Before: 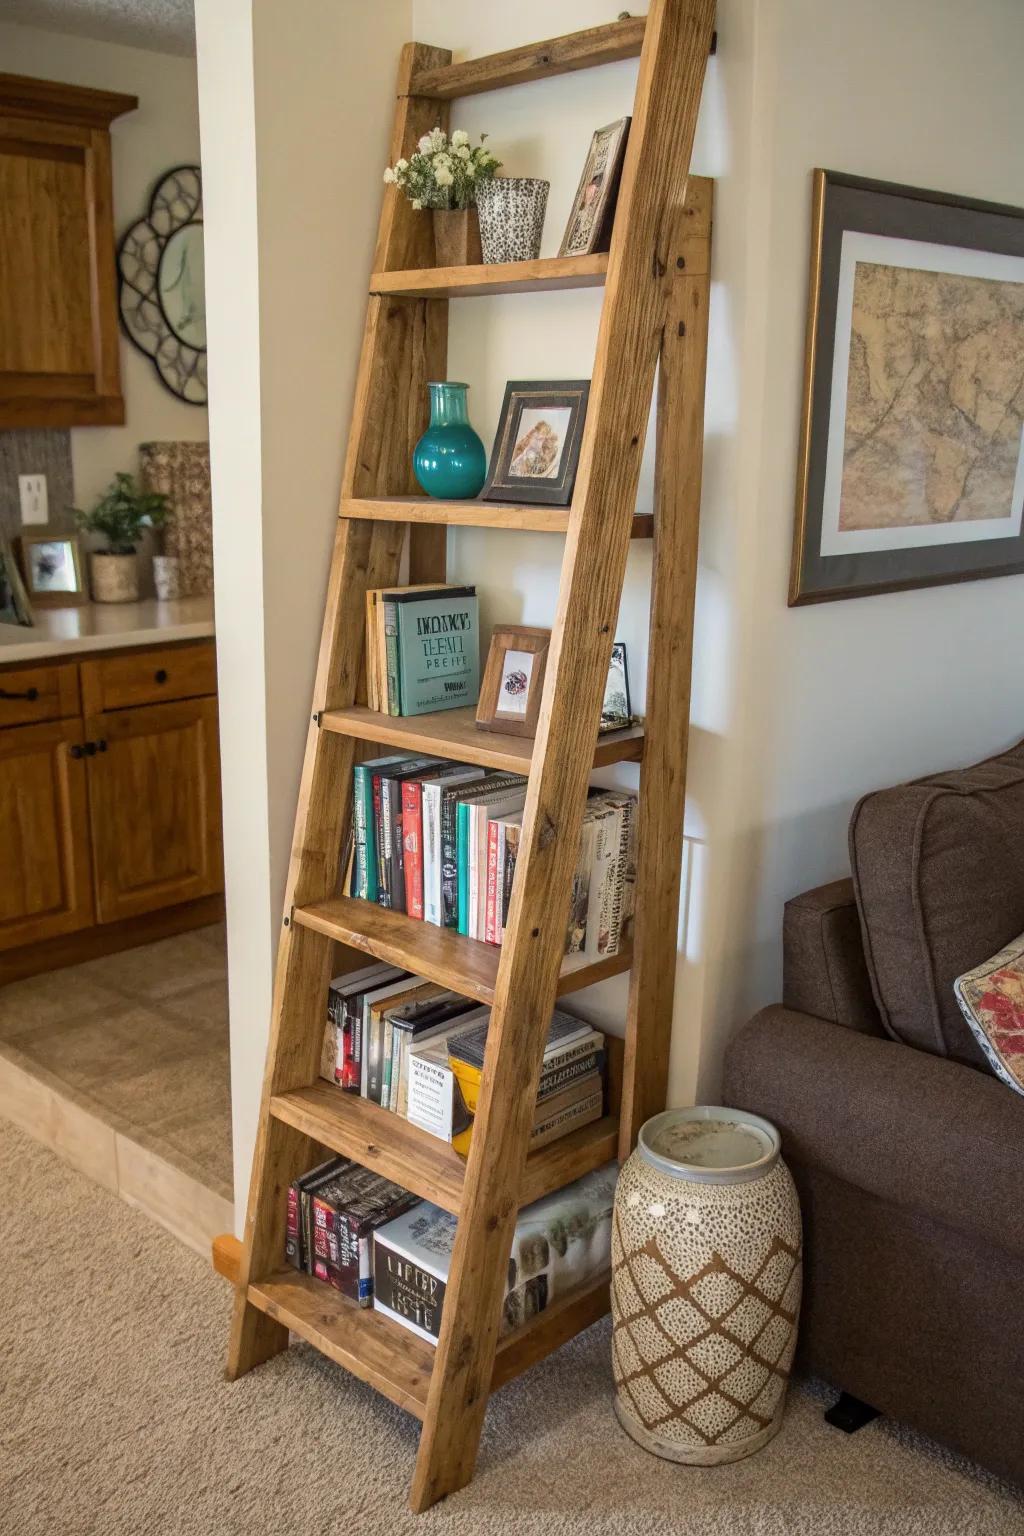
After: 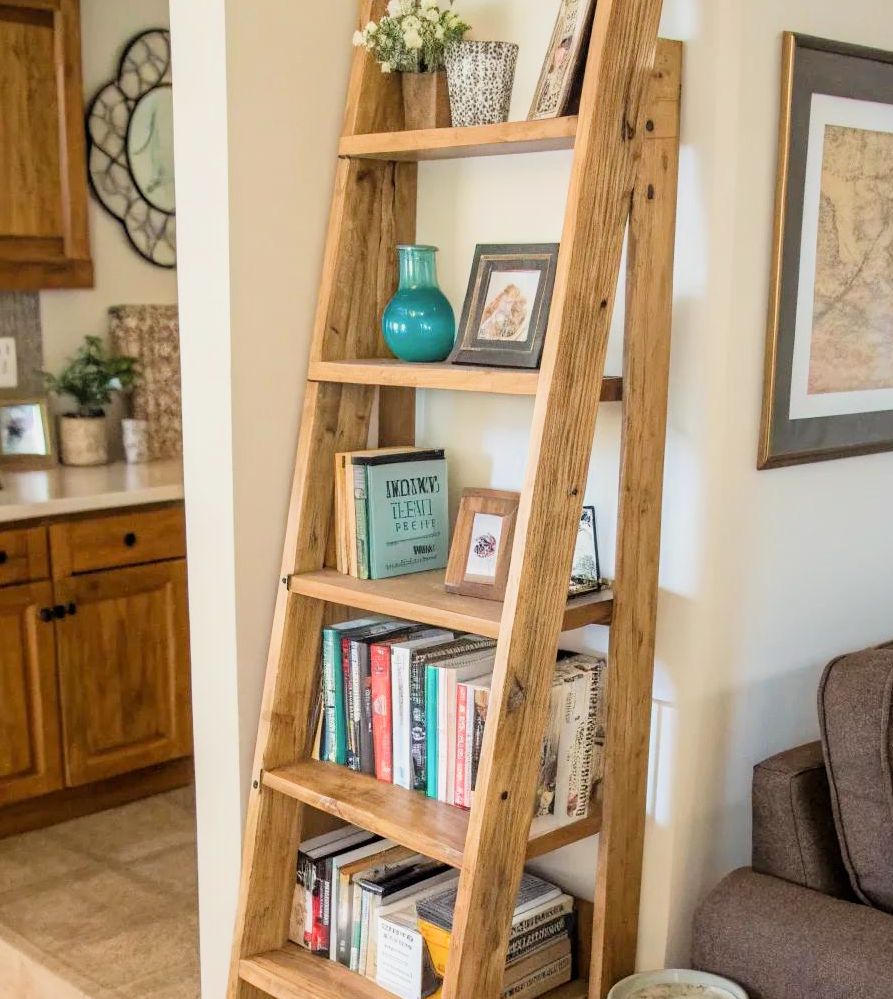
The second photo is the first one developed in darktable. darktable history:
crop: left 3.113%, top 8.974%, right 9.665%, bottom 25.983%
filmic rgb: black relative exposure -7.77 EV, white relative exposure 4.36 EV, threshold 5.96 EV, hardness 3.76, latitude 38.32%, contrast 0.977, highlights saturation mix 9.08%, shadows ↔ highlights balance 4.39%, enable highlight reconstruction true
exposure: exposure 0.999 EV, compensate highlight preservation false
